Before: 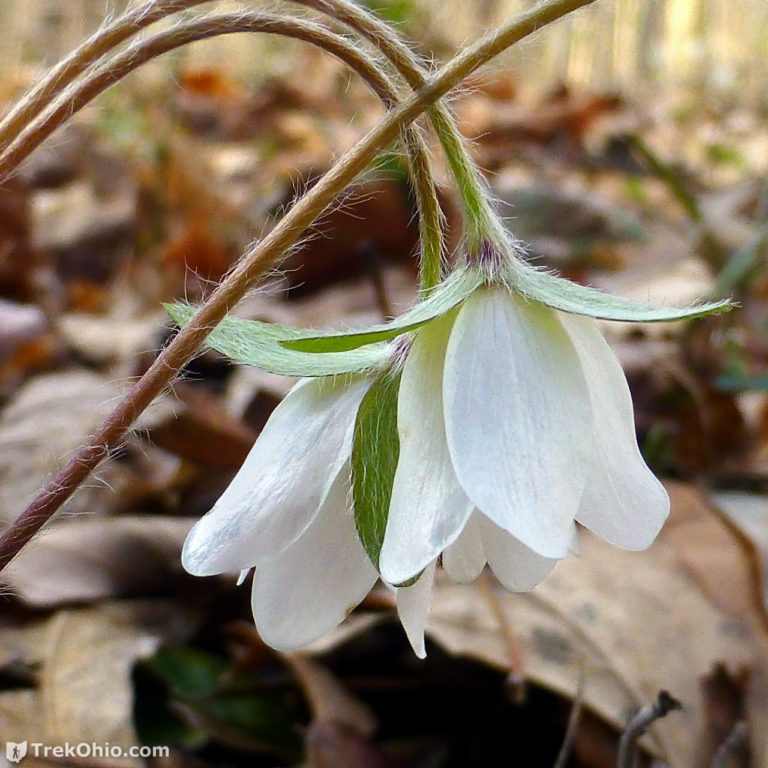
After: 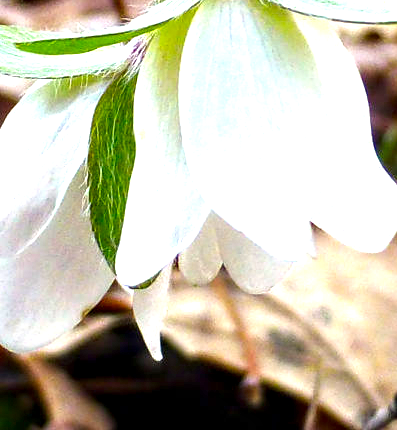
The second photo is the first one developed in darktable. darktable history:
crop: left 34.479%, top 38.822%, right 13.718%, bottom 5.172%
local contrast: highlights 60%, shadows 60%, detail 160%
exposure: exposure 1 EV, compensate highlight preservation false
contrast brightness saturation: saturation 0.5
